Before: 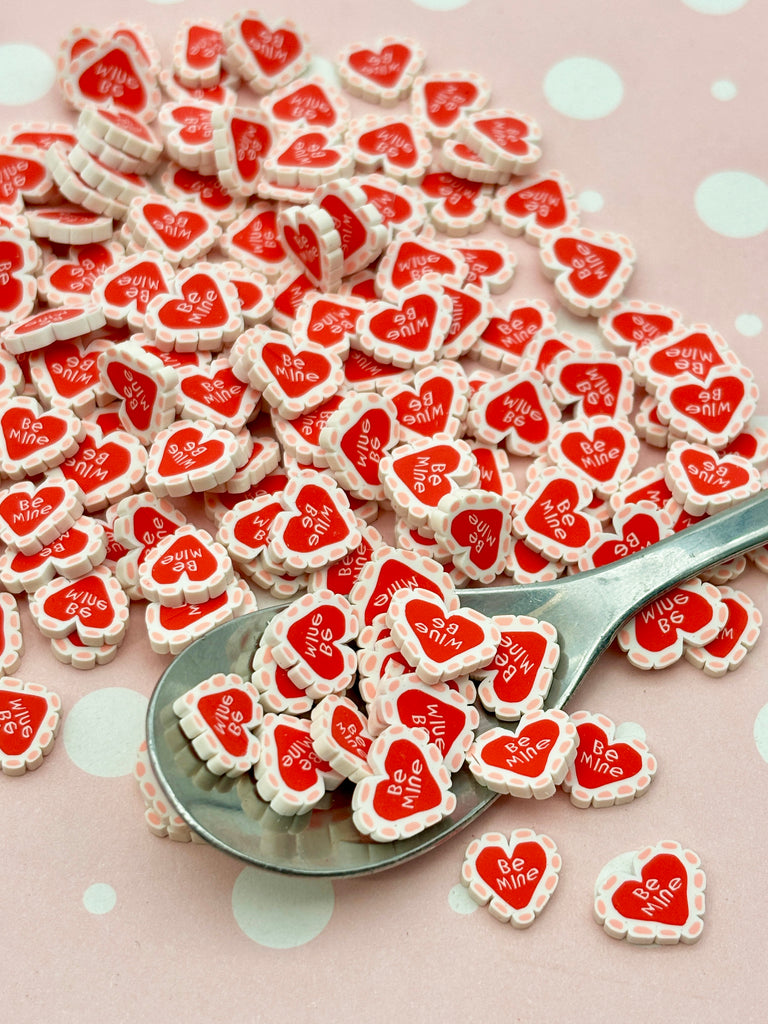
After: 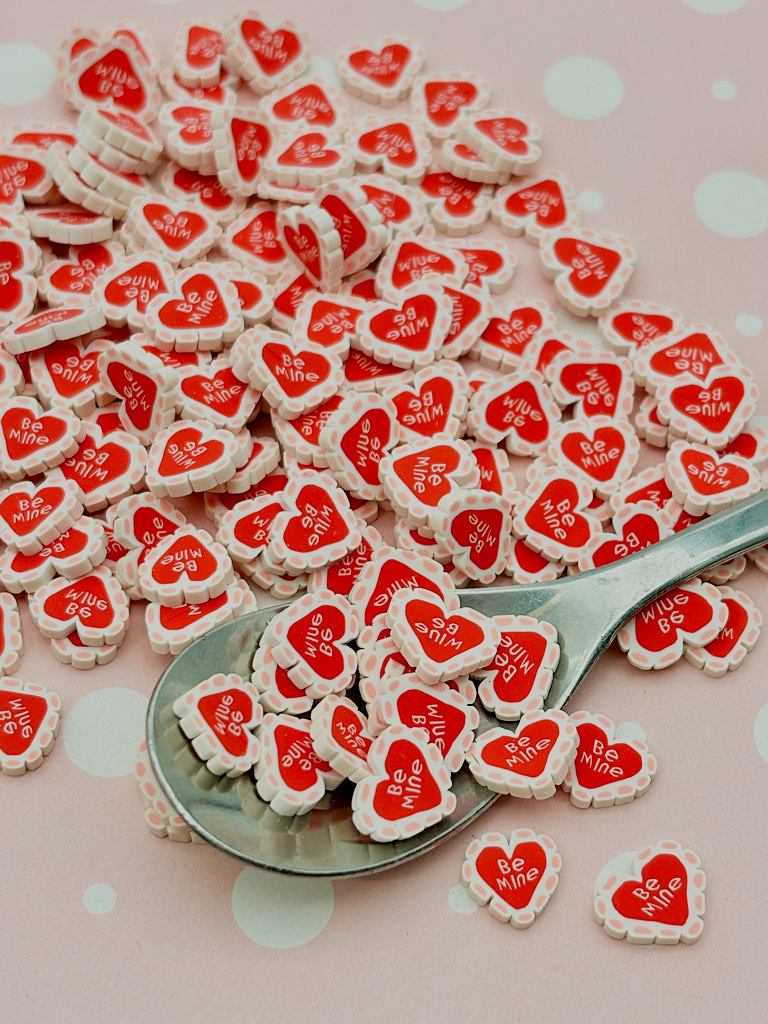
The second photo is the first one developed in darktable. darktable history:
sharpen: amount 0.21
filmic rgb: black relative exposure -7.12 EV, white relative exposure 5.35 EV, hardness 3.03
